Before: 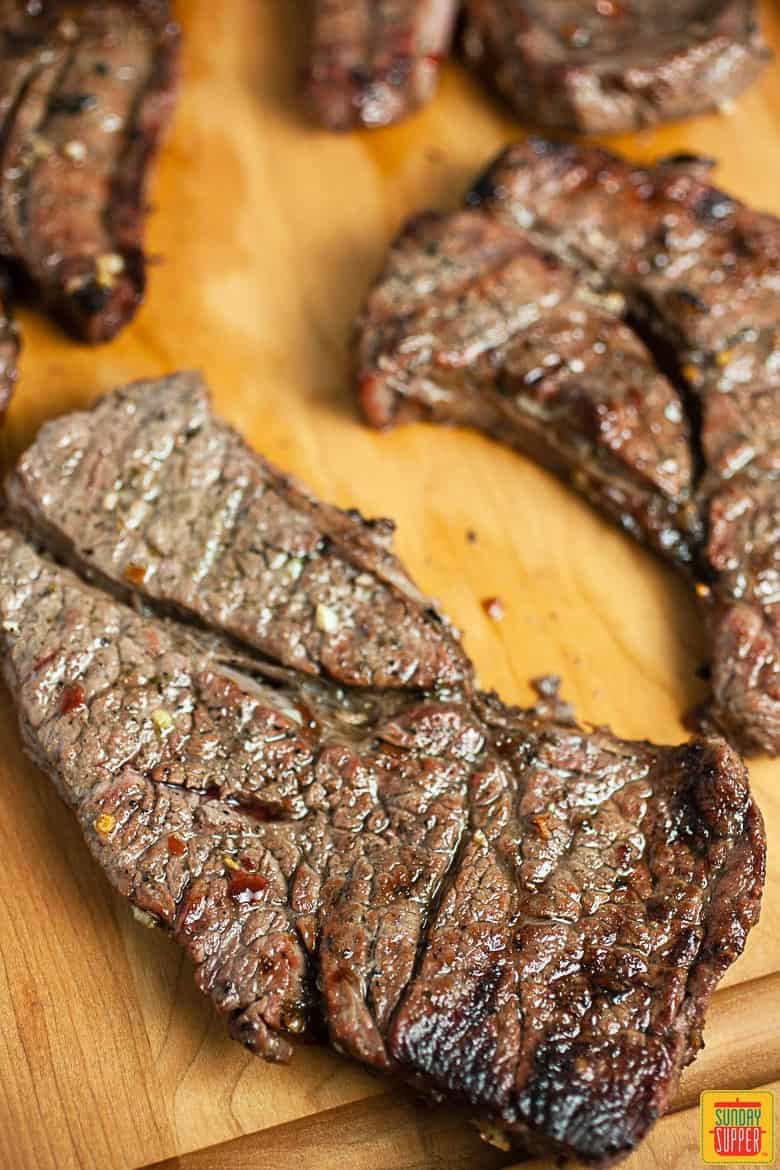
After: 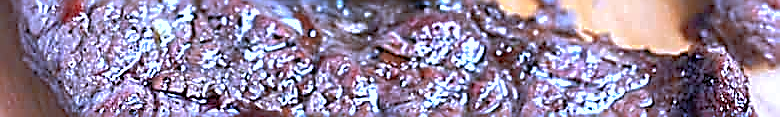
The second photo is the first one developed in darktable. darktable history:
color zones: curves: ch0 [(0.224, 0.526) (0.75, 0.5)]; ch1 [(0.055, 0.526) (0.224, 0.761) (0.377, 0.526) (0.75, 0.5)]
shadows and highlights: on, module defaults
color calibration: output R [1.063, -0.012, -0.003, 0], output B [-0.079, 0.047, 1, 0], illuminant custom, x 0.46, y 0.43, temperature 2642.66 K
exposure: black level correction 0, exposure 0.5 EV, compensate highlight preservation false
crop and rotate: top 59.084%, bottom 30.916%
tone equalizer: on, module defaults
sharpen: amount 1.861
contrast brightness saturation: saturation -0.05
